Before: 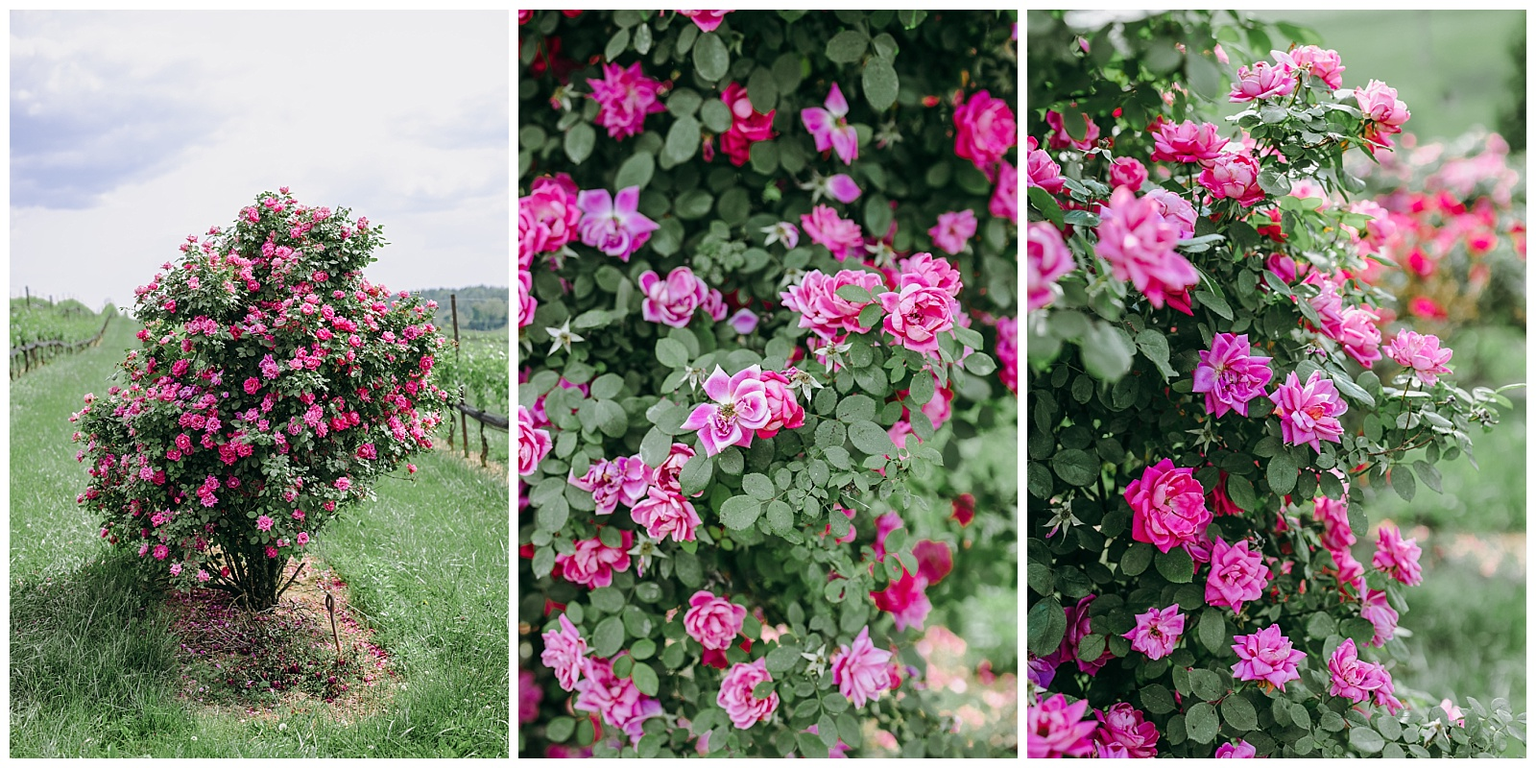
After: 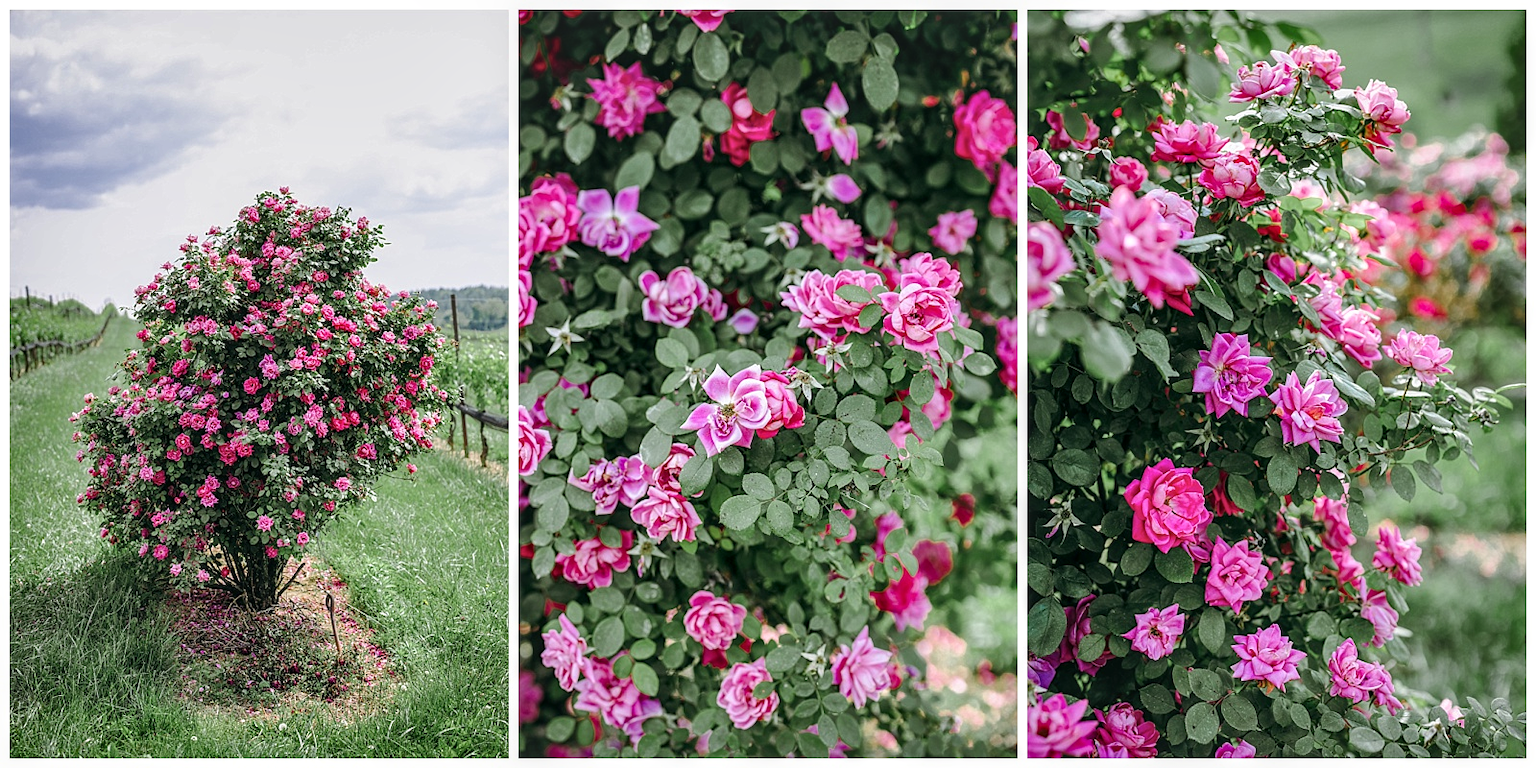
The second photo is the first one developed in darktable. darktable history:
shadows and highlights: white point adjustment 1, soften with gaussian
local contrast: on, module defaults
